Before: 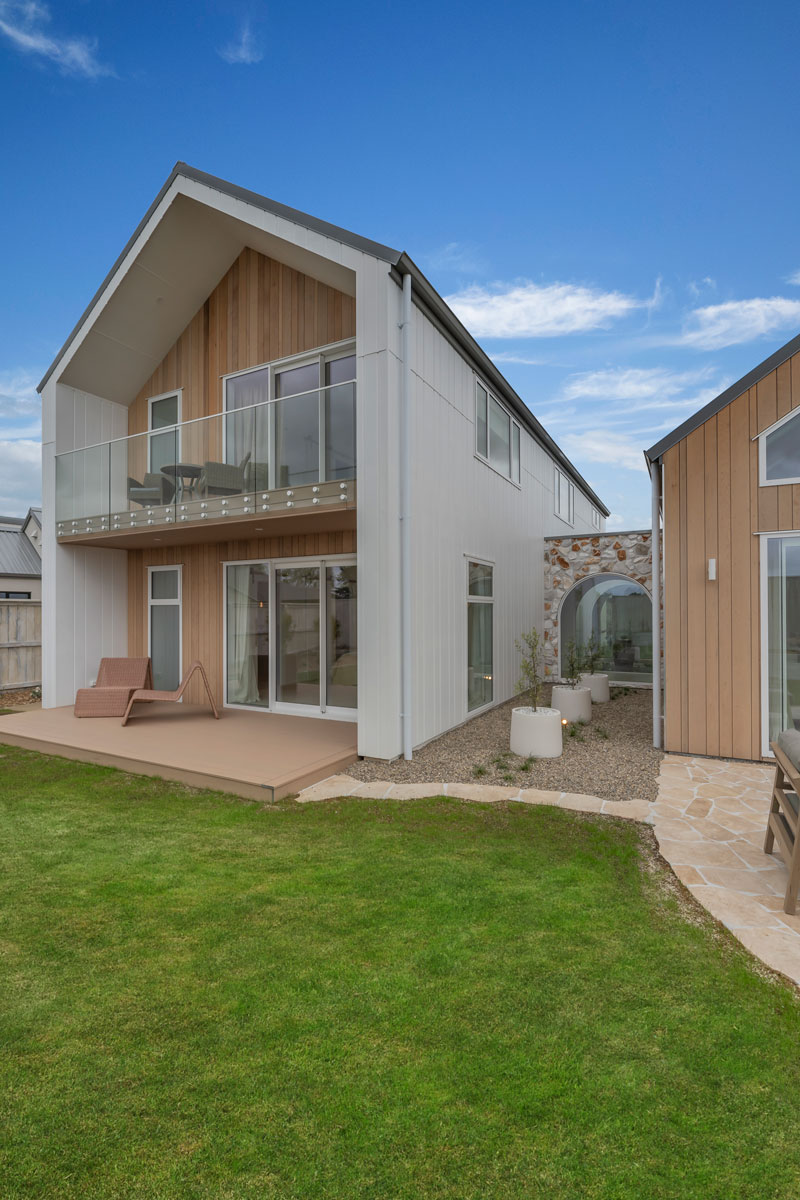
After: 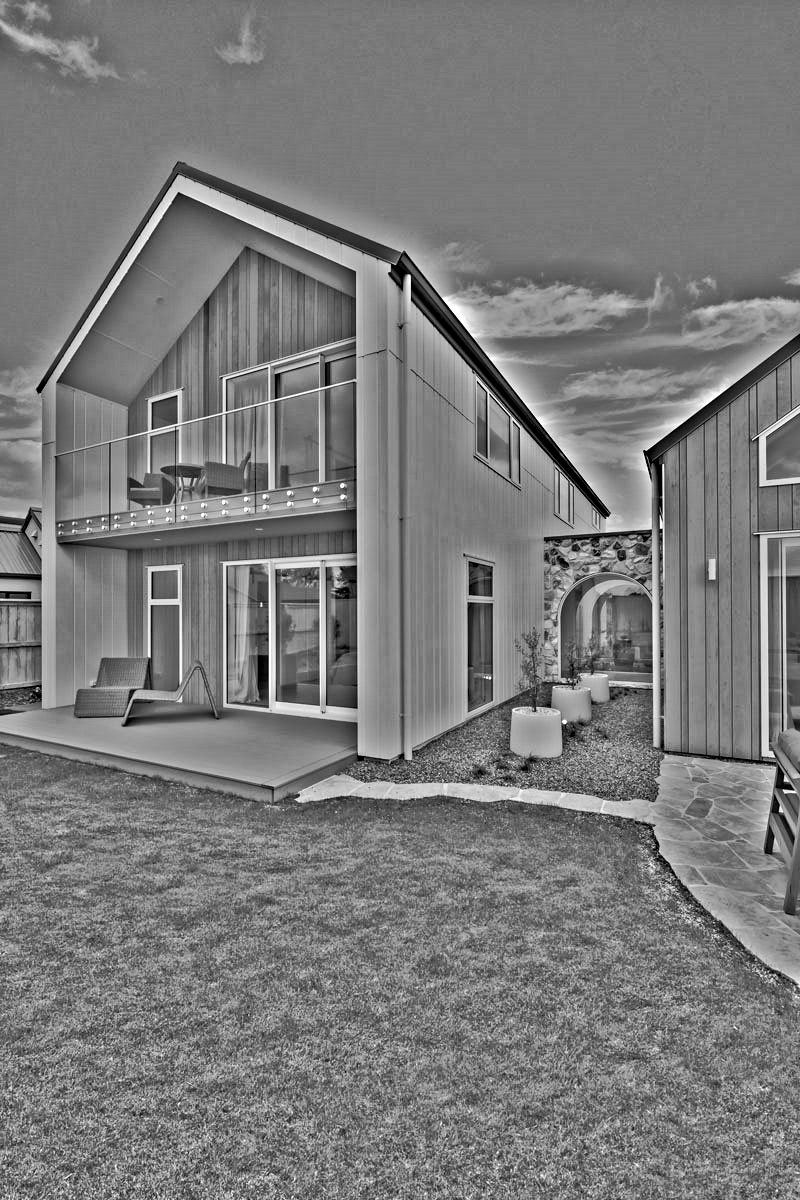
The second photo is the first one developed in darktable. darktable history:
highpass: on, module defaults
tone curve: curves: ch0 [(0, 0) (0.003, 0.003) (0.011, 0.011) (0.025, 0.024) (0.044, 0.043) (0.069, 0.068) (0.1, 0.097) (0.136, 0.133) (0.177, 0.173) (0.224, 0.219) (0.277, 0.271) (0.335, 0.327) (0.399, 0.39) (0.468, 0.457) (0.543, 0.582) (0.623, 0.655) (0.709, 0.734) (0.801, 0.817) (0.898, 0.906) (1, 1)], preserve colors none
